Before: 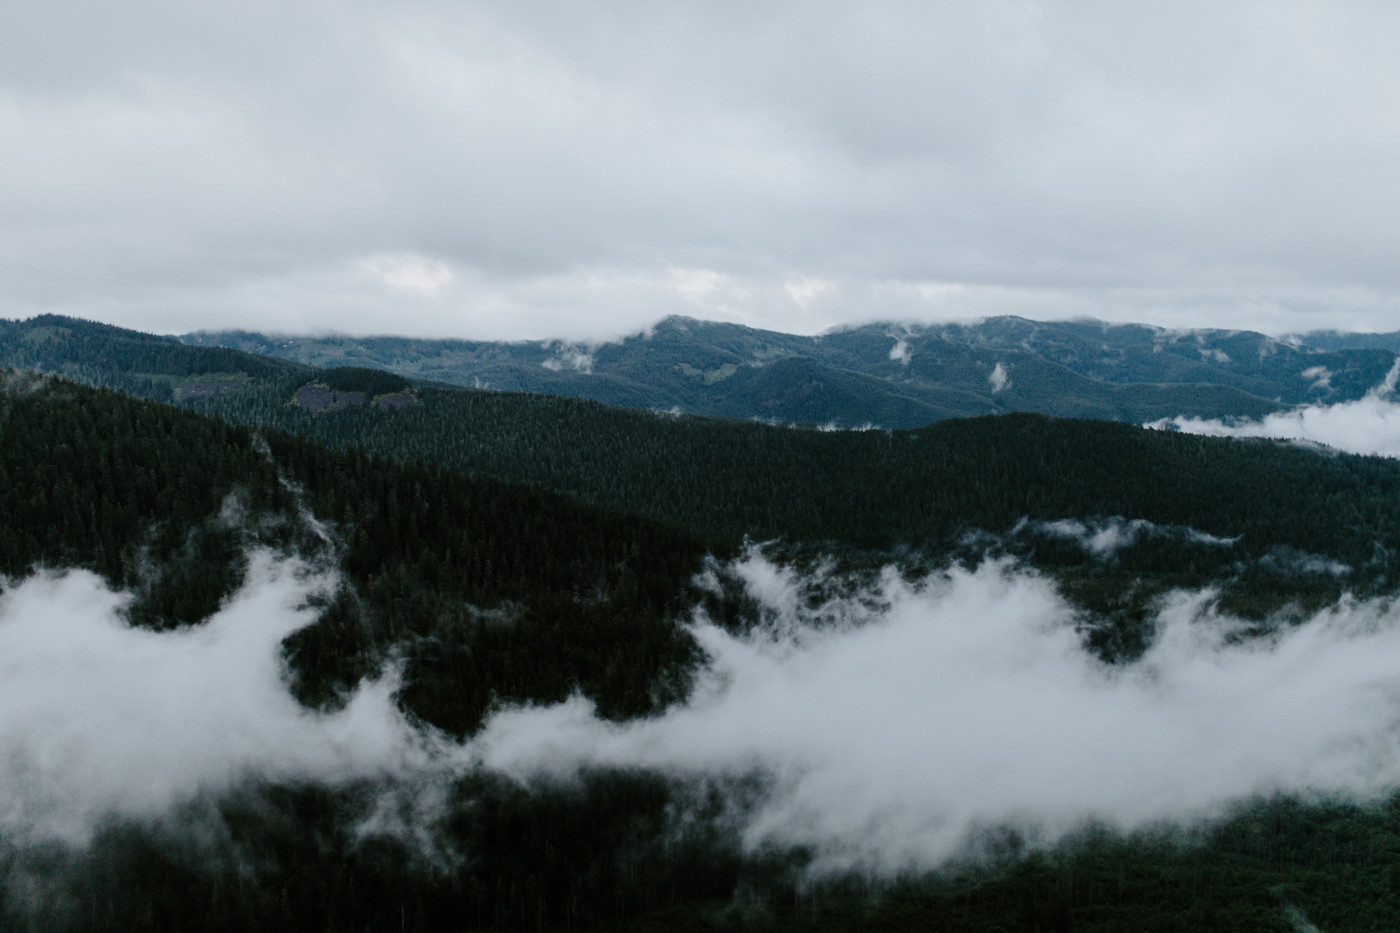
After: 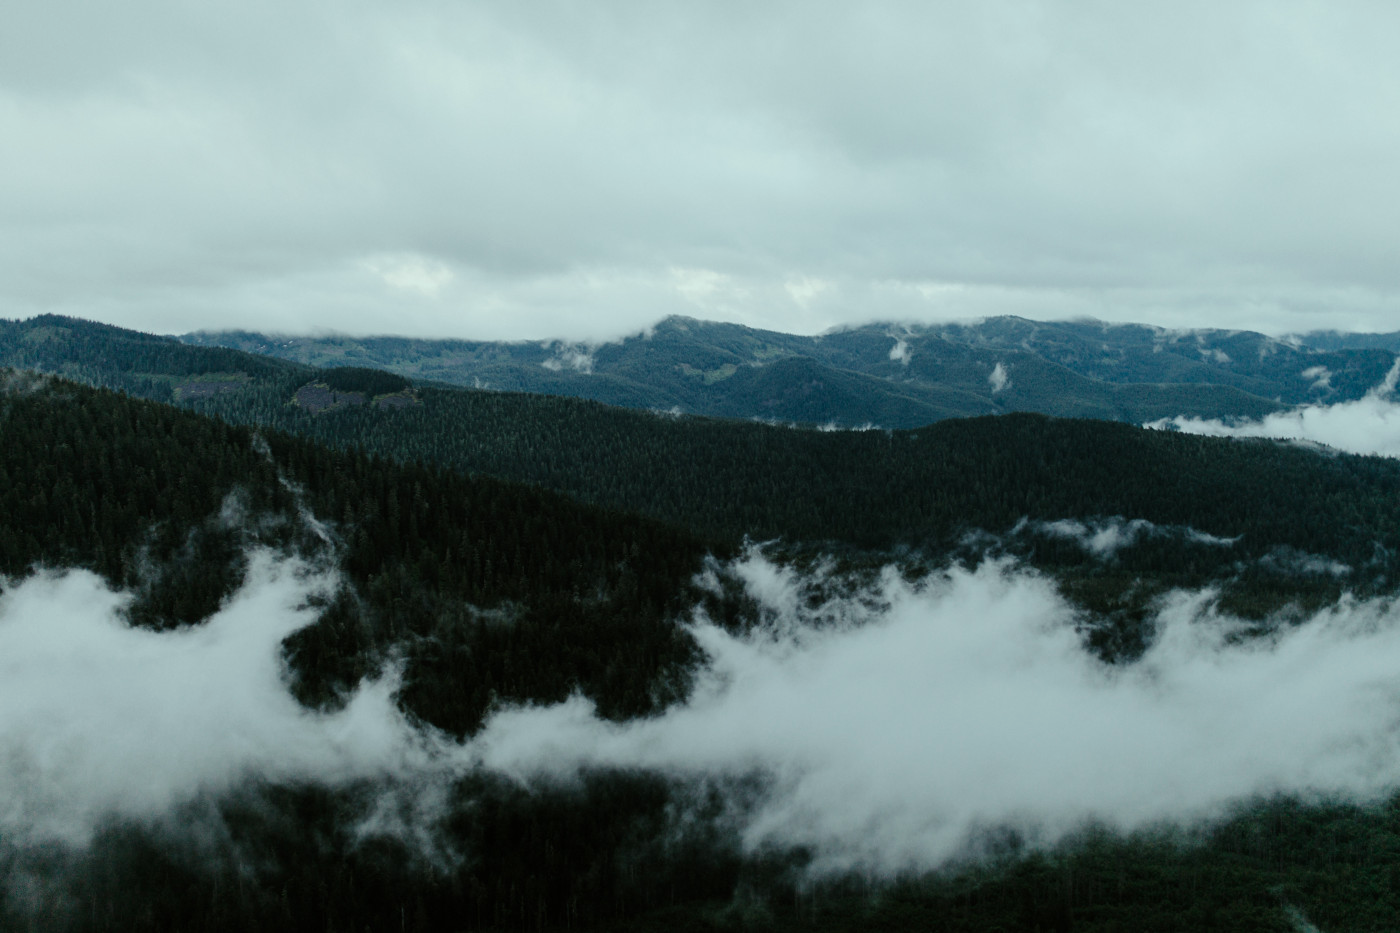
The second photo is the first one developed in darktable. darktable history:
color correction: highlights a* -8.24, highlights b* 3.16
